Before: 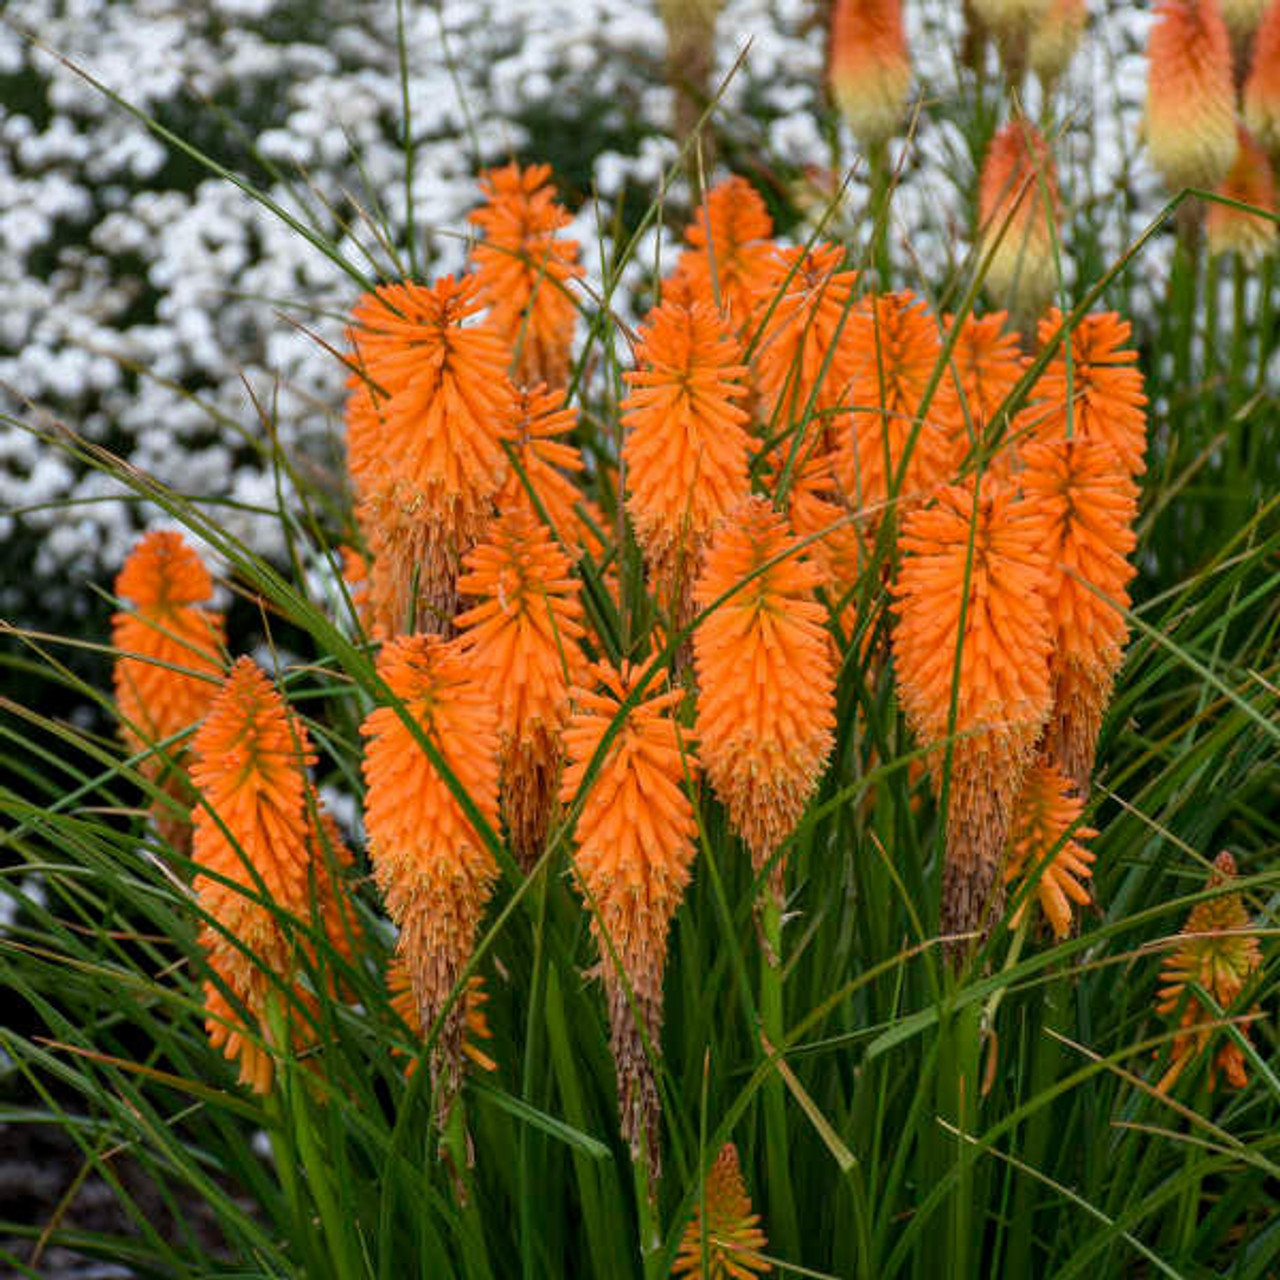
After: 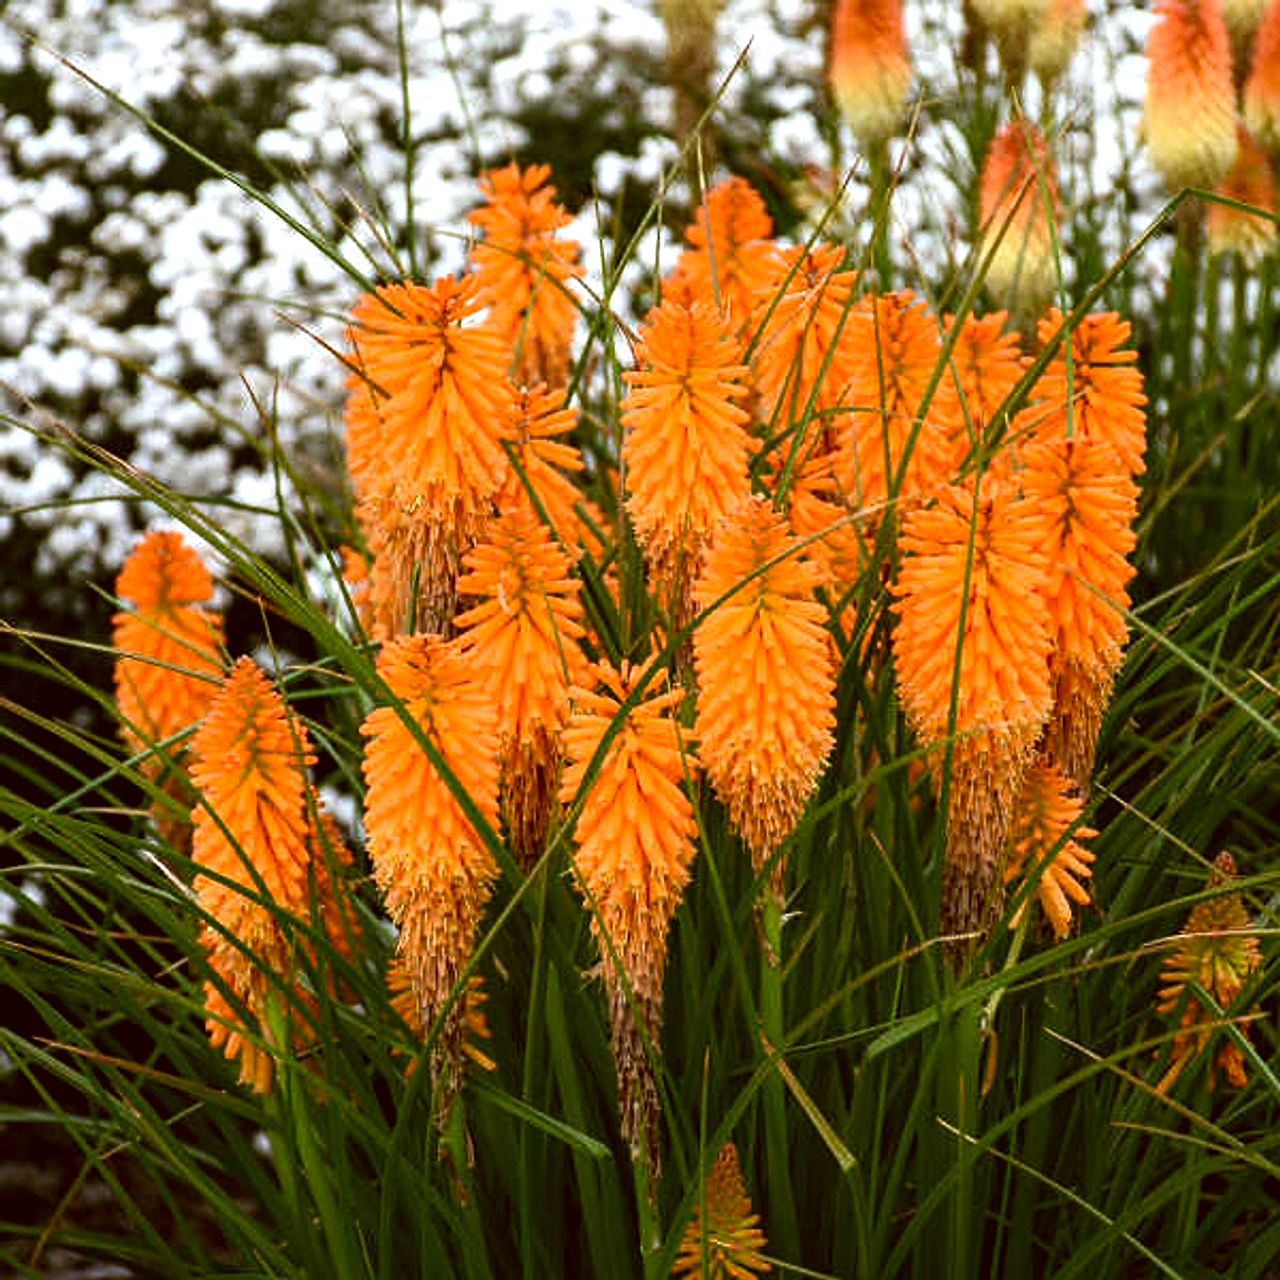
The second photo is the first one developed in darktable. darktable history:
tone equalizer: -8 EV -0.715 EV, -7 EV -0.686 EV, -6 EV -0.617 EV, -5 EV -0.366 EV, -3 EV 0.398 EV, -2 EV 0.6 EV, -1 EV 0.693 EV, +0 EV 0.764 EV, edges refinement/feathering 500, mask exposure compensation -1.57 EV, preserve details guided filter
sharpen: on, module defaults
color correction: highlights a* -0.342, highlights b* 0.169, shadows a* 4.37, shadows b* 20.76
